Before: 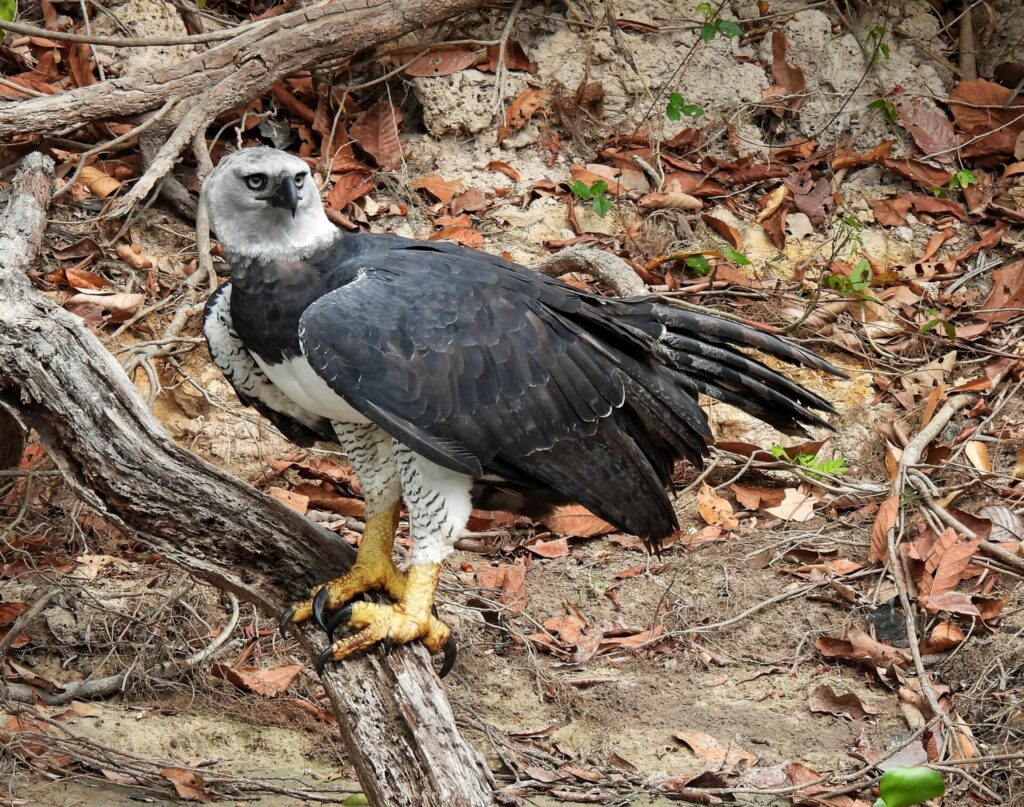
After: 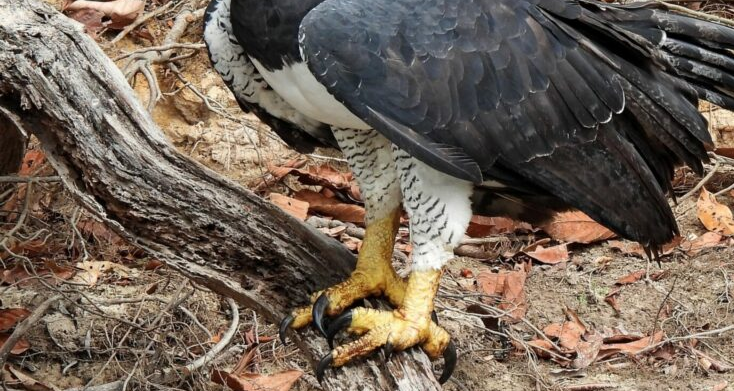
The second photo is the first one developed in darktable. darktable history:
crop: top 36.485%, right 28.272%, bottom 14.987%
